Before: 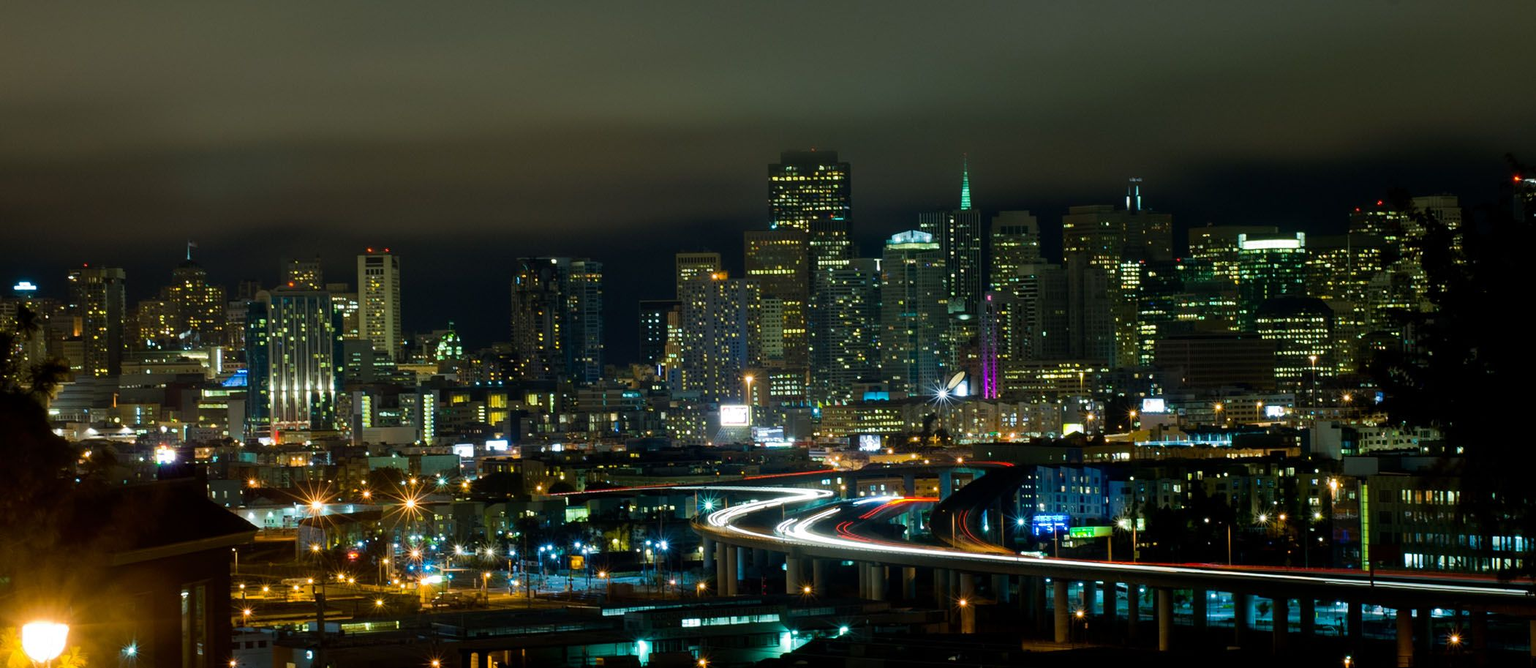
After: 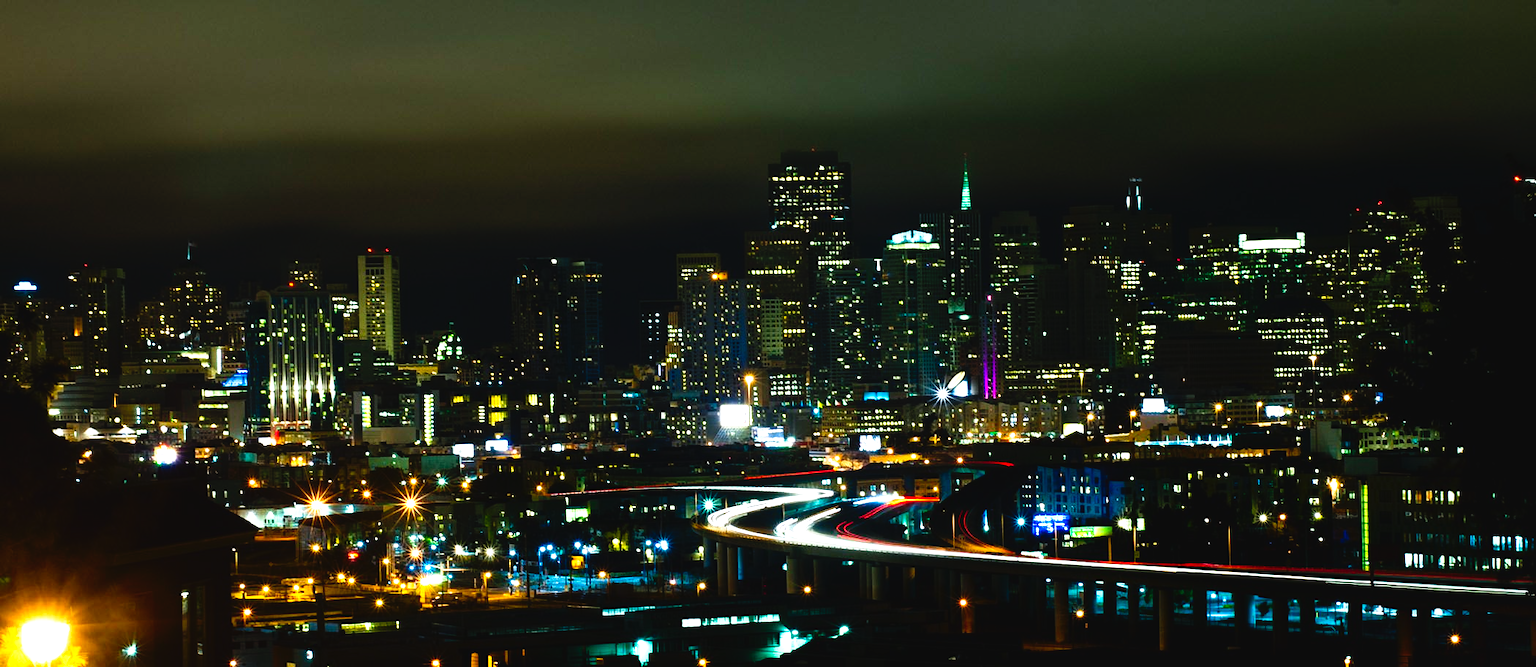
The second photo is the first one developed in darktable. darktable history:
exposure: black level correction -0.006, exposure 1 EV, compensate exposure bias true, compensate highlight preservation false
tone curve: curves: ch0 [(0, 0) (0.003, 0.023) (0.011, 0.024) (0.025, 0.028) (0.044, 0.035) (0.069, 0.043) (0.1, 0.052) (0.136, 0.063) (0.177, 0.094) (0.224, 0.145) (0.277, 0.209) (0.335, 0.281) (0.399, 0.364) (0.468, 0.453) (0.543, 0.553) (0.623, 0.66) (0.709, 0.767) (0.801, 0.88) (0.898, 0.968) (1, 1)], preserve colors none
contrast brightness saturation: brightness -0.212, saturation 0.083
